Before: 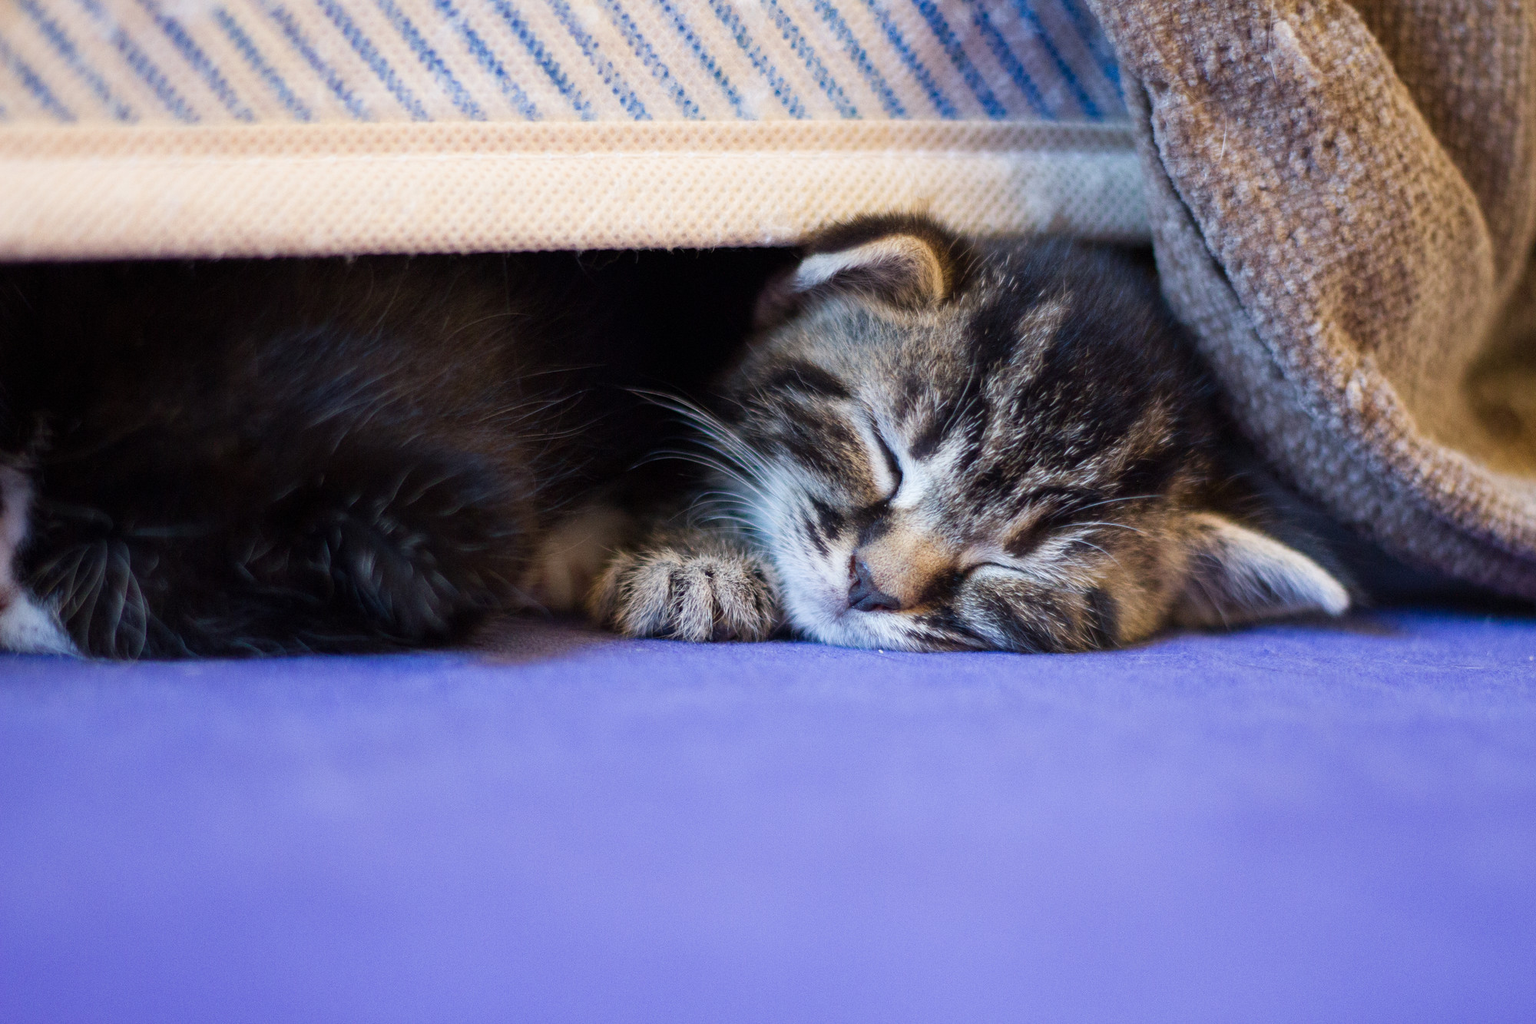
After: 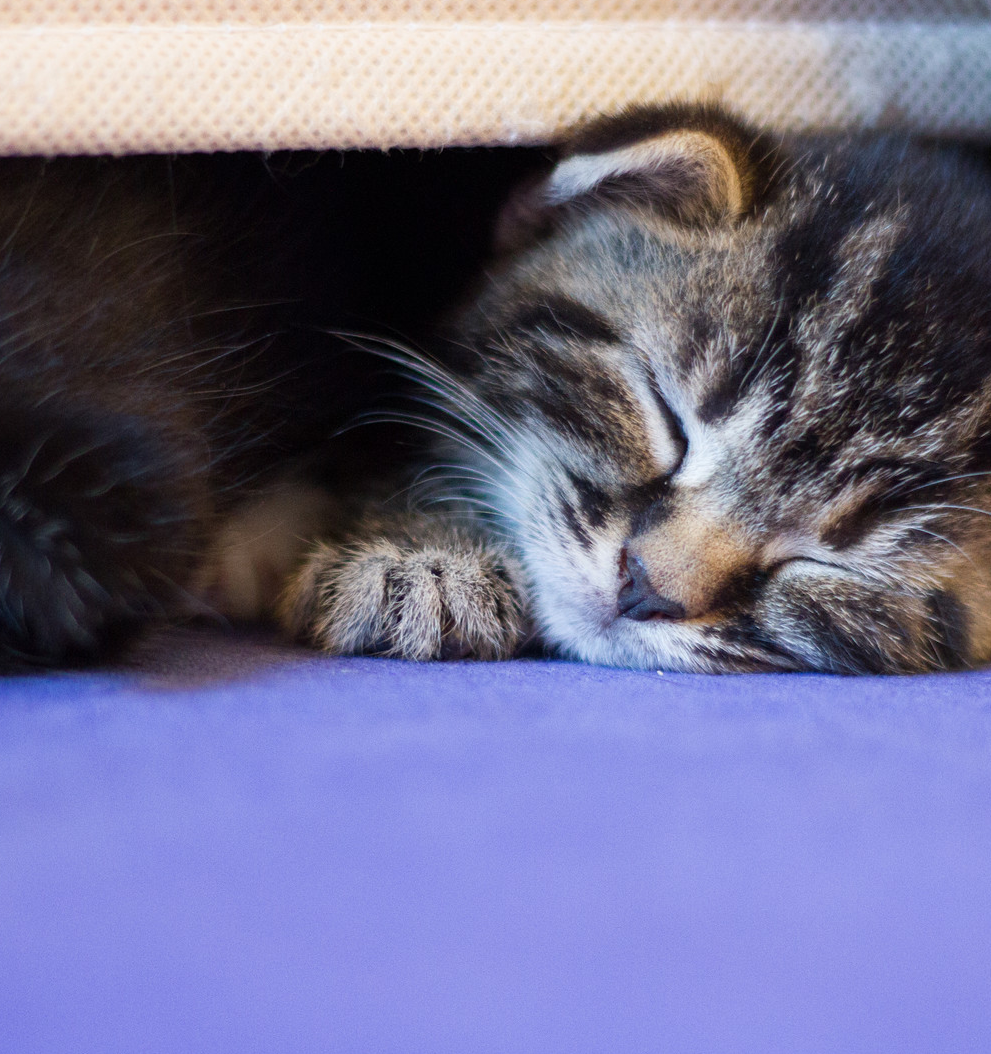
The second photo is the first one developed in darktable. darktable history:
crop and rotate: angle 0.024°, left 24.344%, top 13.142%, right 26.051%, bottom 7.72%
